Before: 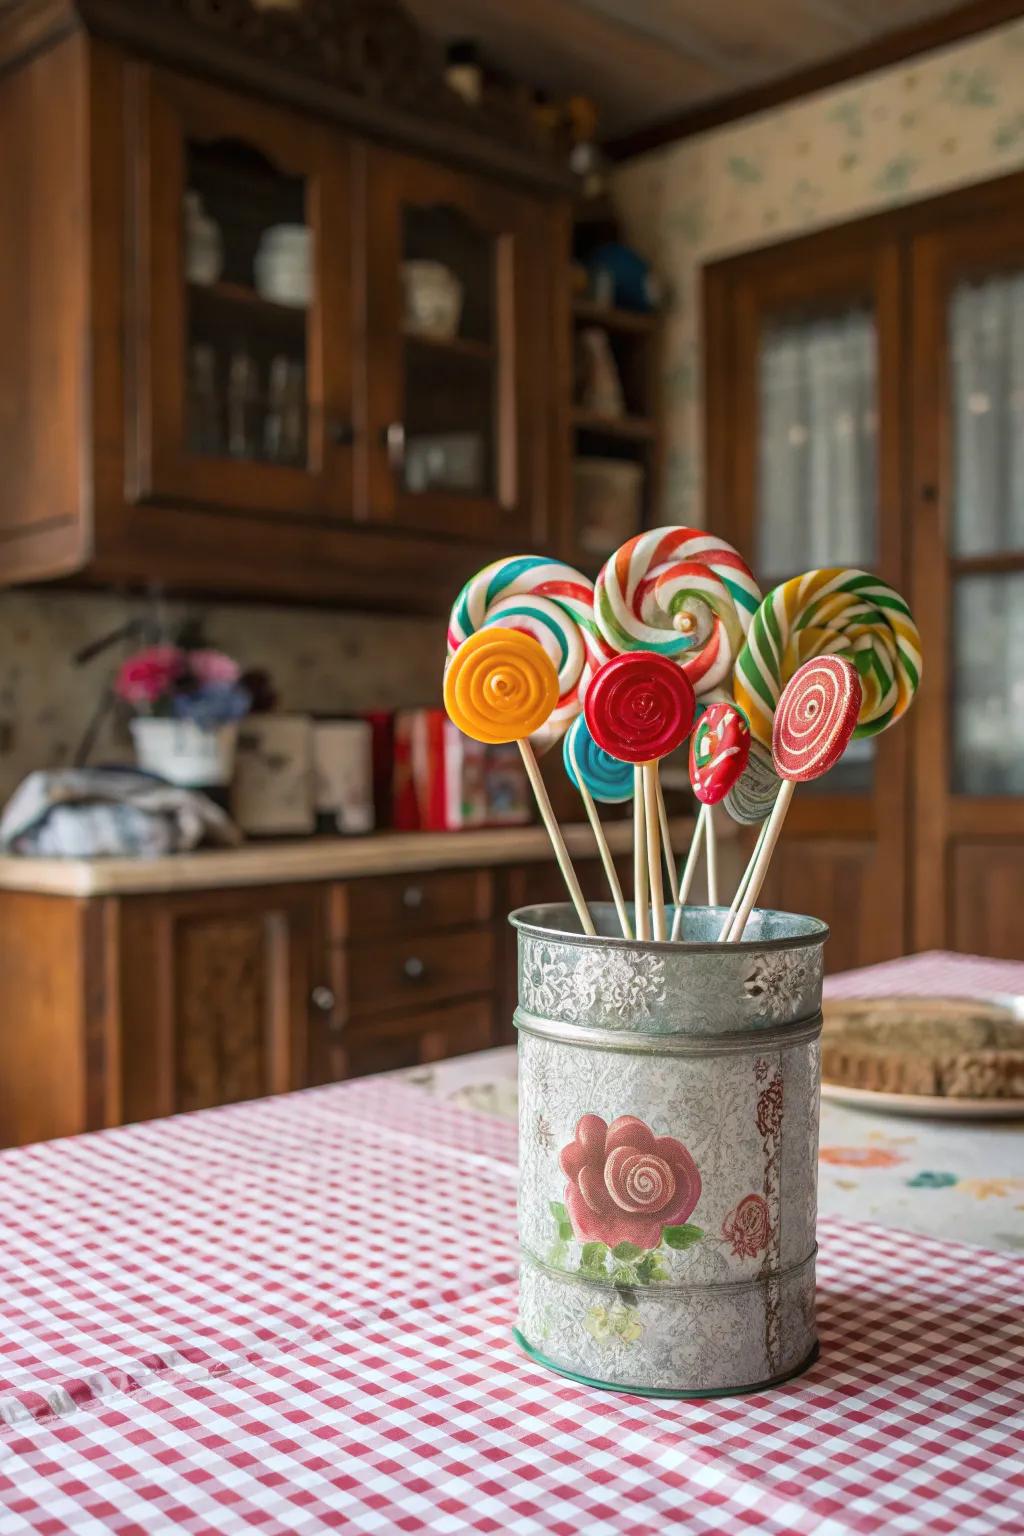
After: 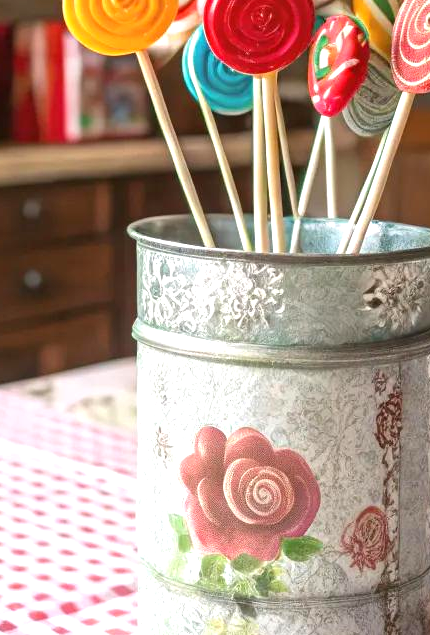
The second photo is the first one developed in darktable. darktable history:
crop: left 37.223%, top 44.853%, right 20.725%, bottom 13.781%
exposure: black level correction 0, exposure 0.697 EV, compensate exposure bias true, compensate highlight preservation false
